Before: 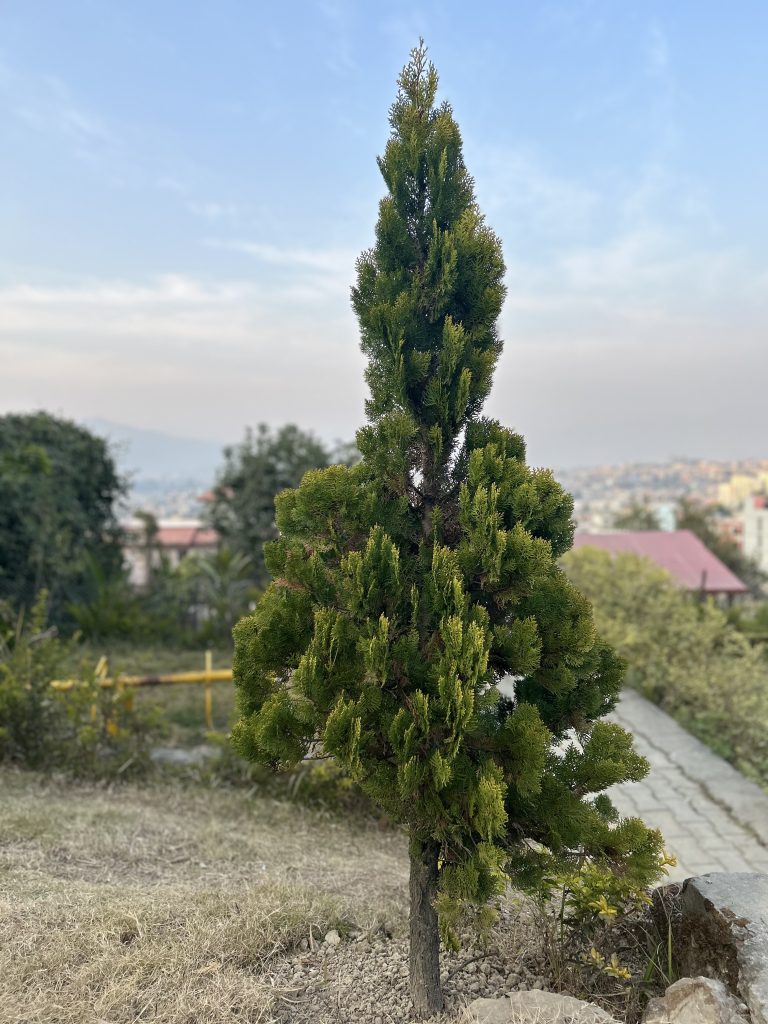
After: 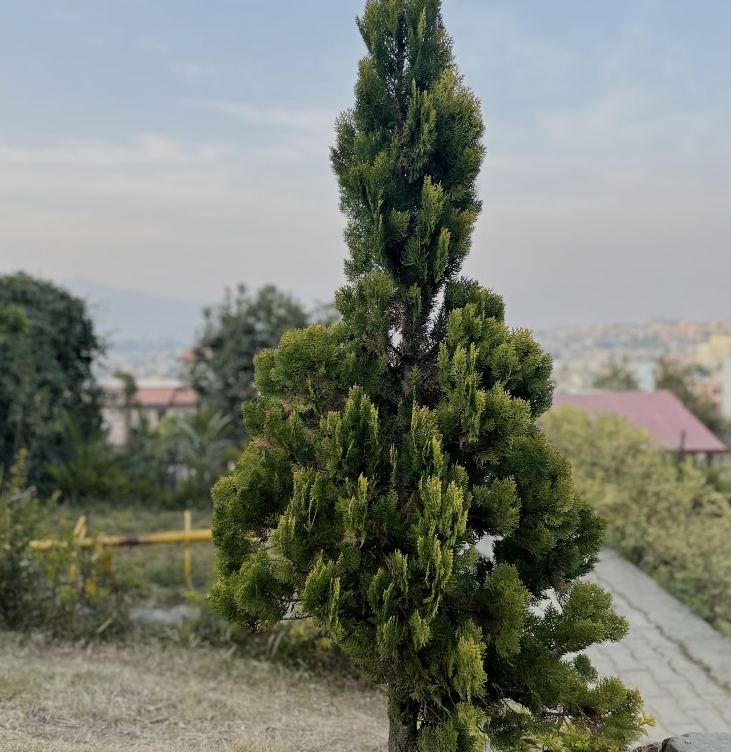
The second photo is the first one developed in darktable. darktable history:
filmic rgb: black relative exposure -7.65 EV, white relative exposure 4.56 EV, threshold 2.97 EV, hardness 3.61, enable highlight reconstruction true
crop and rotate: left 2.793%, top 13.738%, right 1.978%, bottom 12.73%
